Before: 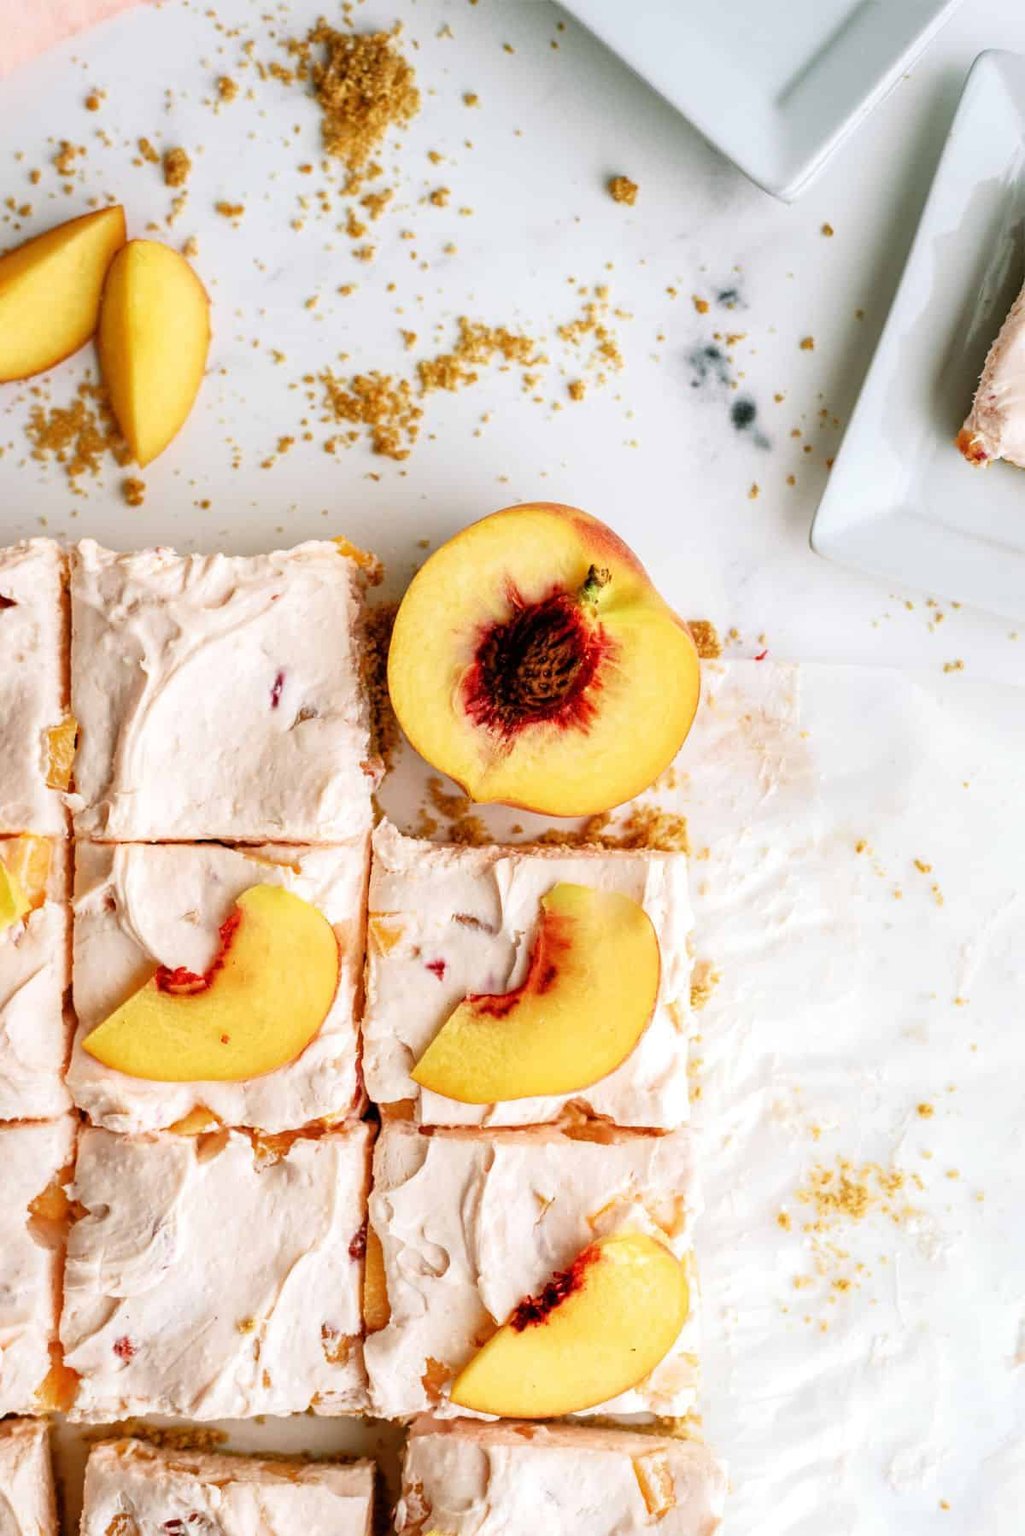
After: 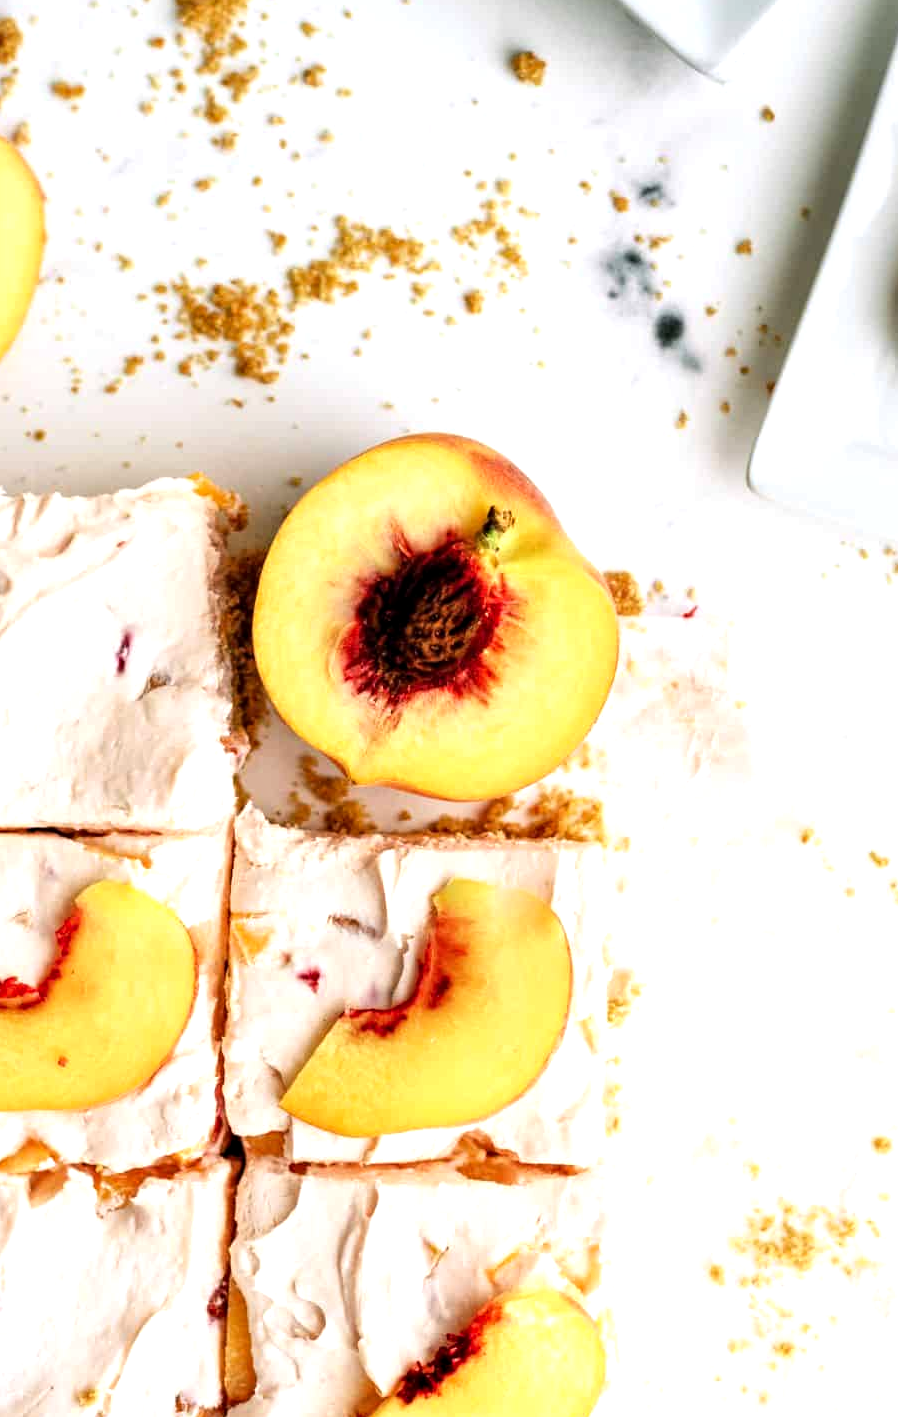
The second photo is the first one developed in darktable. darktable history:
contrast equalizer: octaves 7, y [[0.6 ×6], [0.55 ×6], [0 ×6], [0 ×6], [0 ×6]], mix 0.15
tone equalizer: -8 EV -0.417 EV, -7 EV -0.389 EV, -6 EV -0.333 EV, -5 EV -0.222 EV, -3 EV 0.222 EV, -2 EV 0.333 EV, -1 EV 0.389 EV, +0 EV 0.417 EV, edges refinement/feathering 500, mask exposure compensation -1.25 EV, preserve details no
crop: left 16.768%, top 8.653%, right 8.362%, bottom 12.485%
